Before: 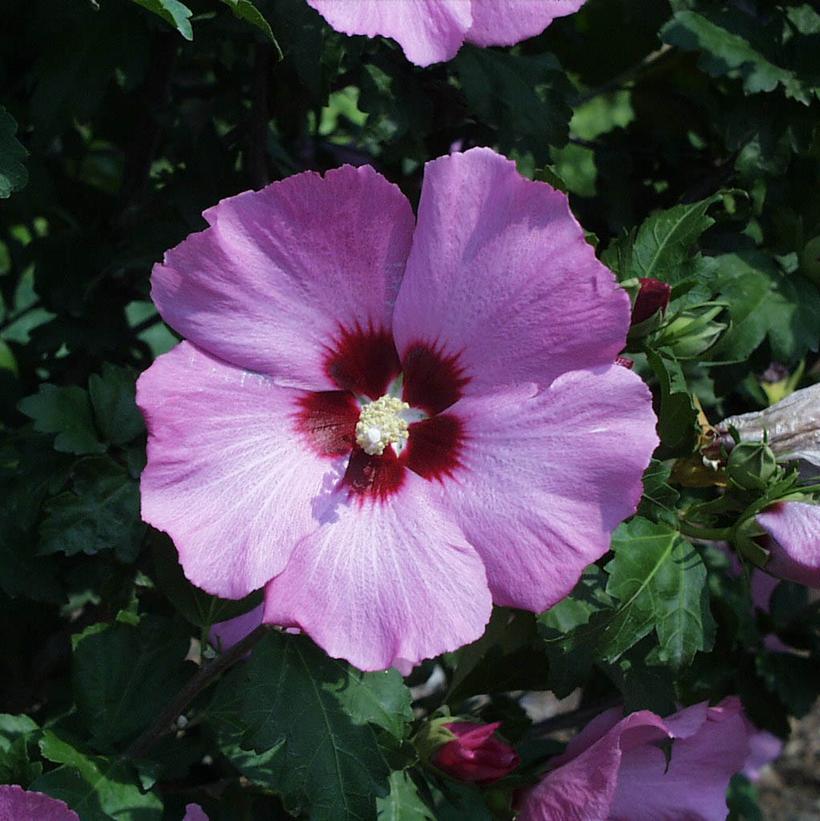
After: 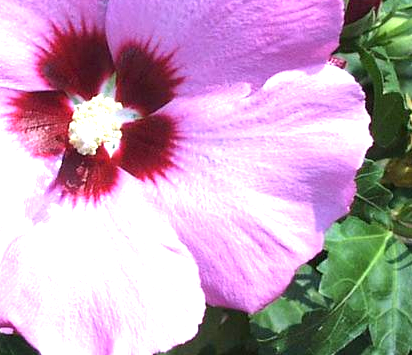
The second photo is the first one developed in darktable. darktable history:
crop: left 35.03%, top 36.625%, right 14.663%, bottom 20.057%
exposure: black level correction 0, exposure 1.45 EV, compensate exposure bias true, compensate highlight preservation false
